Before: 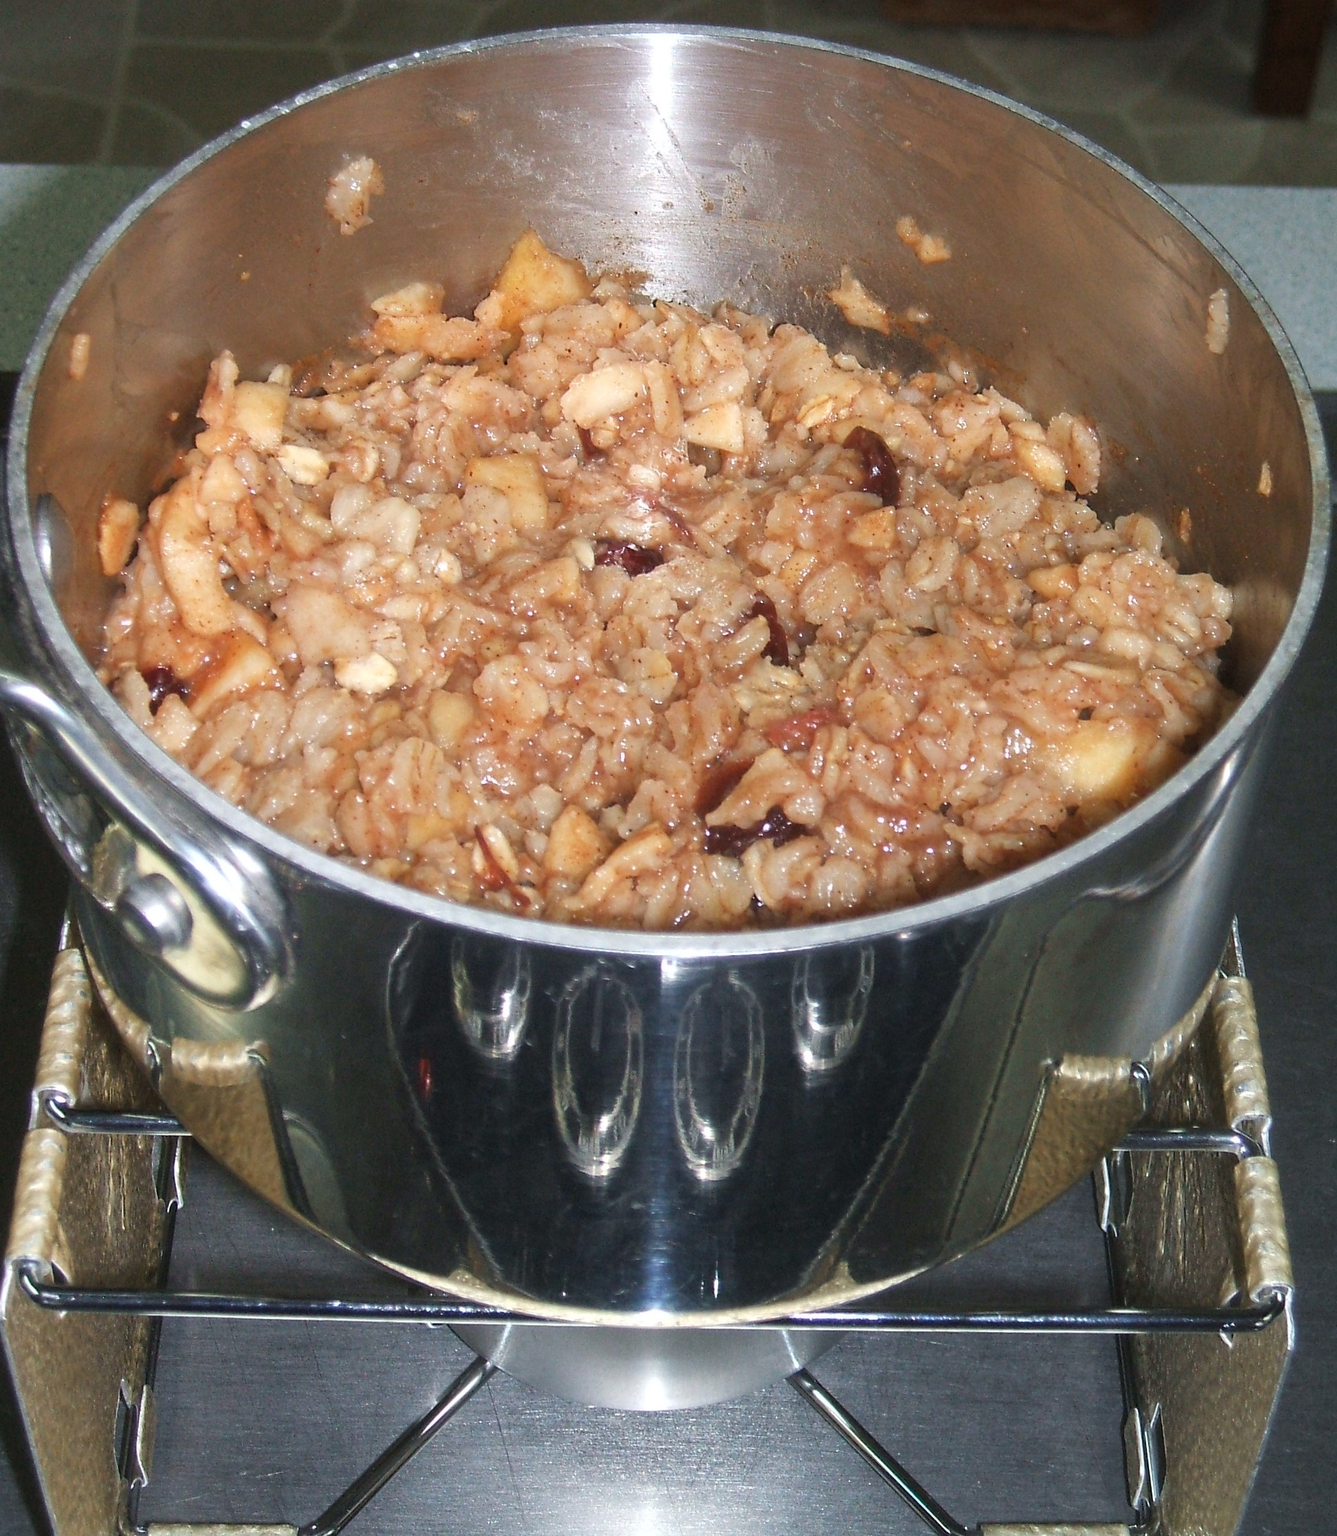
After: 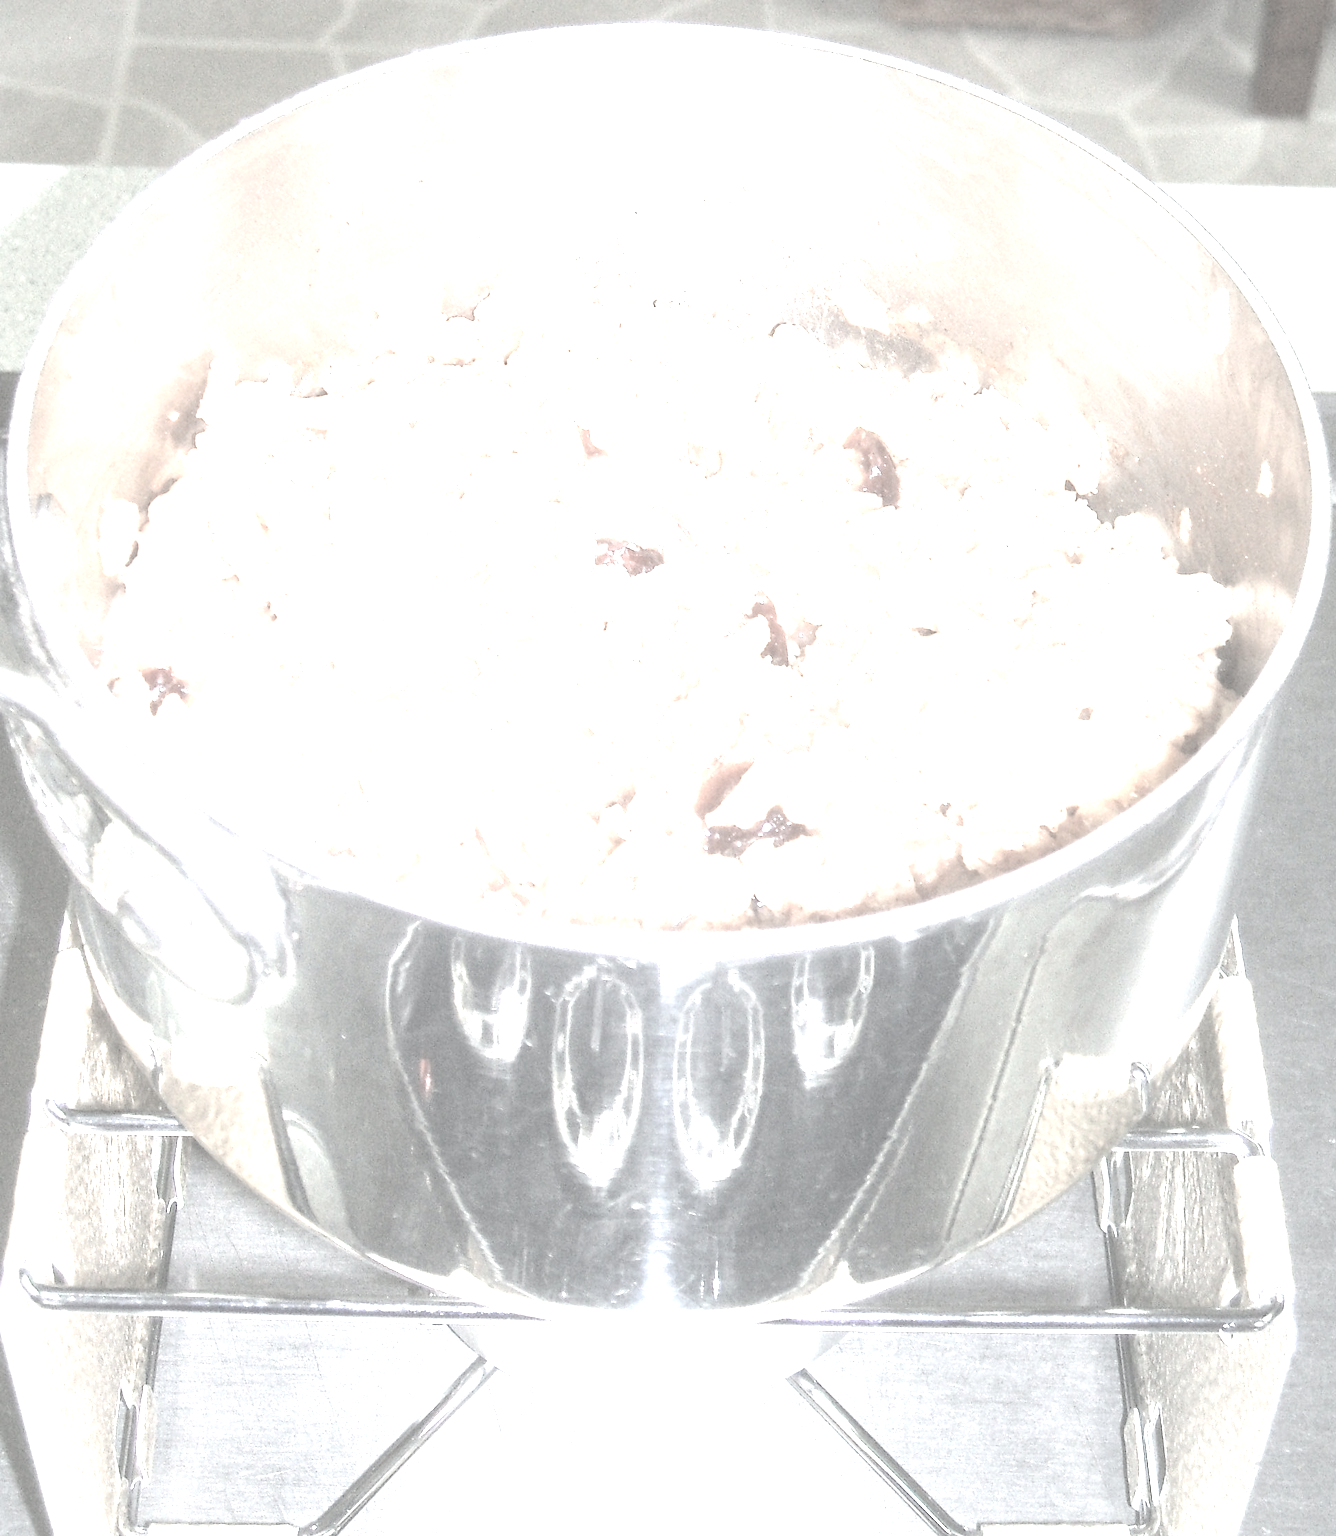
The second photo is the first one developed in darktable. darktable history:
exposure: black level correction 0, exposure 1.2 EV, compensate exposure bias true, compensate highlight preservation false
contrast brightness saturation: contrast -0.32, brightness 0.75, saturation -0.78
local contrast: on, module defaults
levels: levels [0.044, 0.475, 0.791]
